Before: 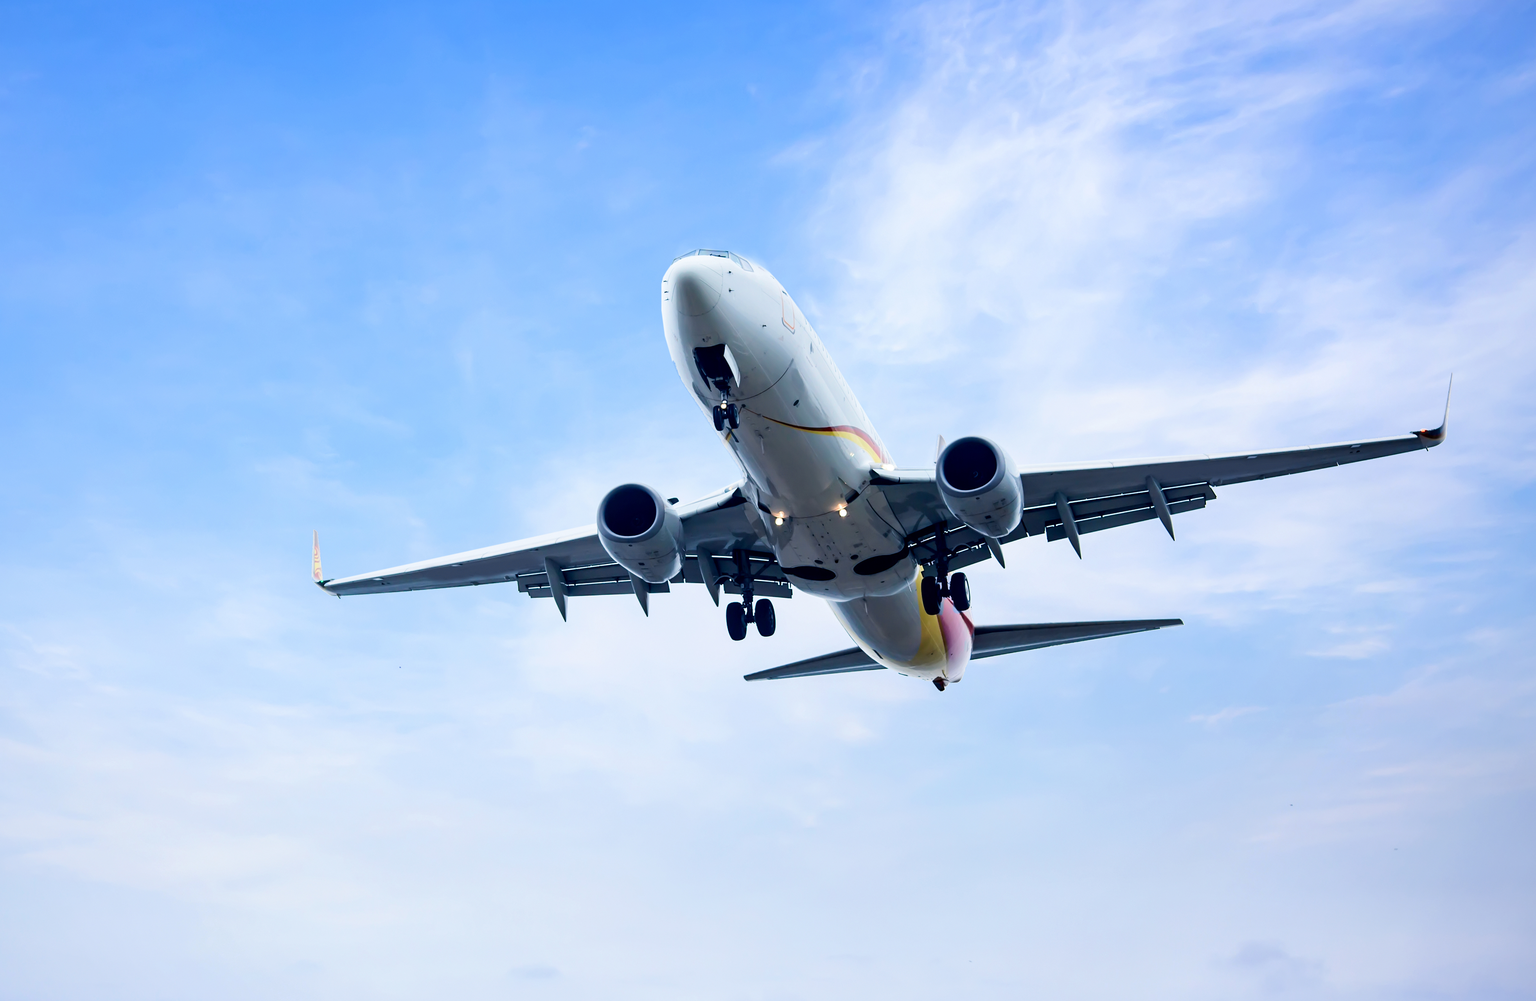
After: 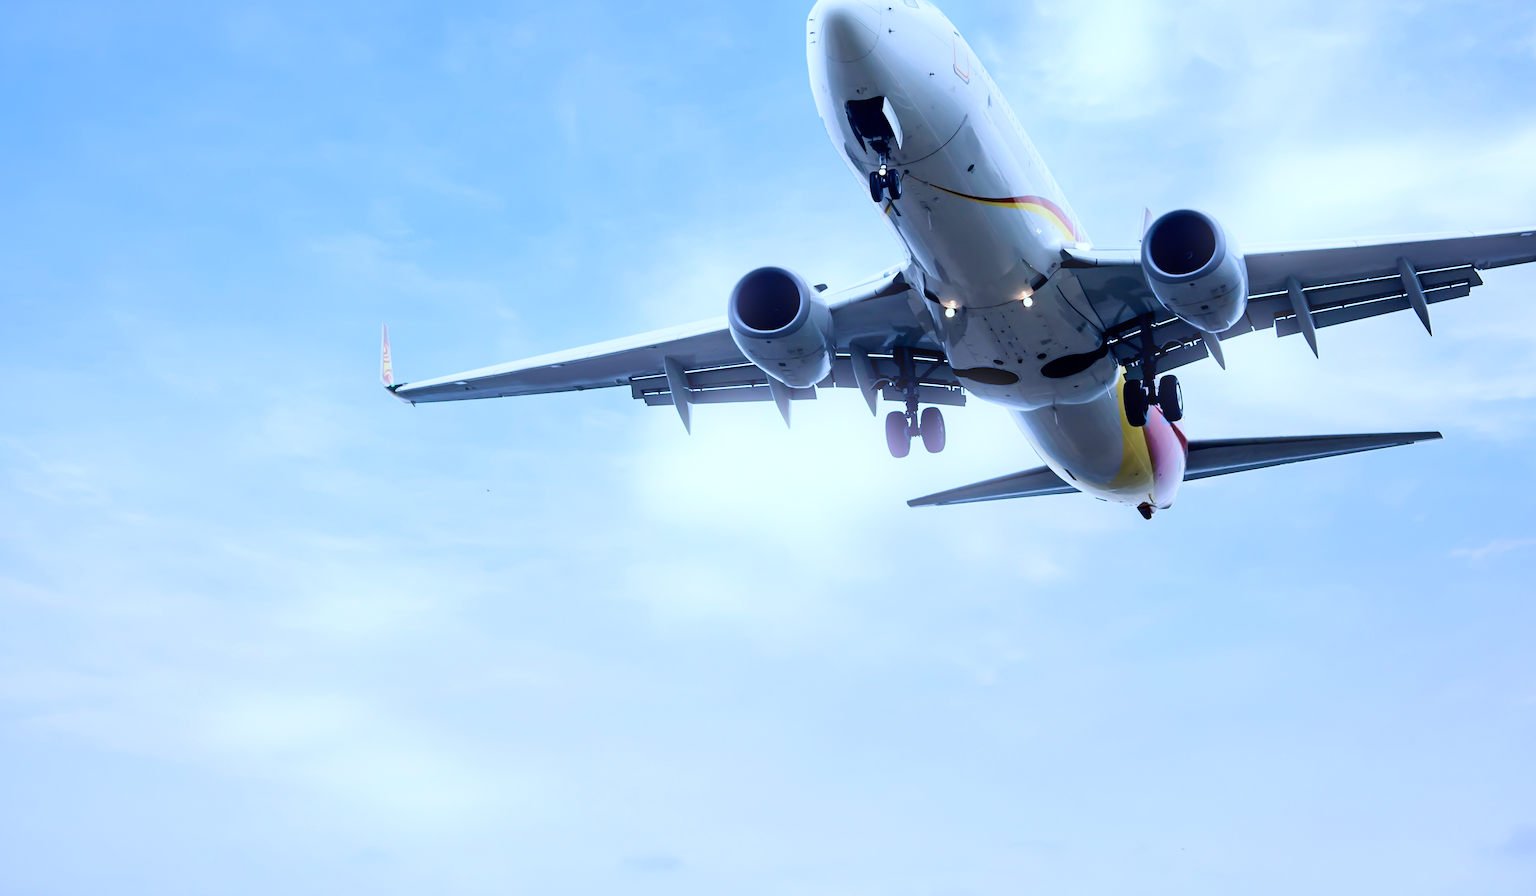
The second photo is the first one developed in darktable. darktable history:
bloom: size 15%, threshold 97%, strength 7%
white balance: red 0.926, green 1.003, blue 1.133
crop: top 26.531%, right 17.959%
